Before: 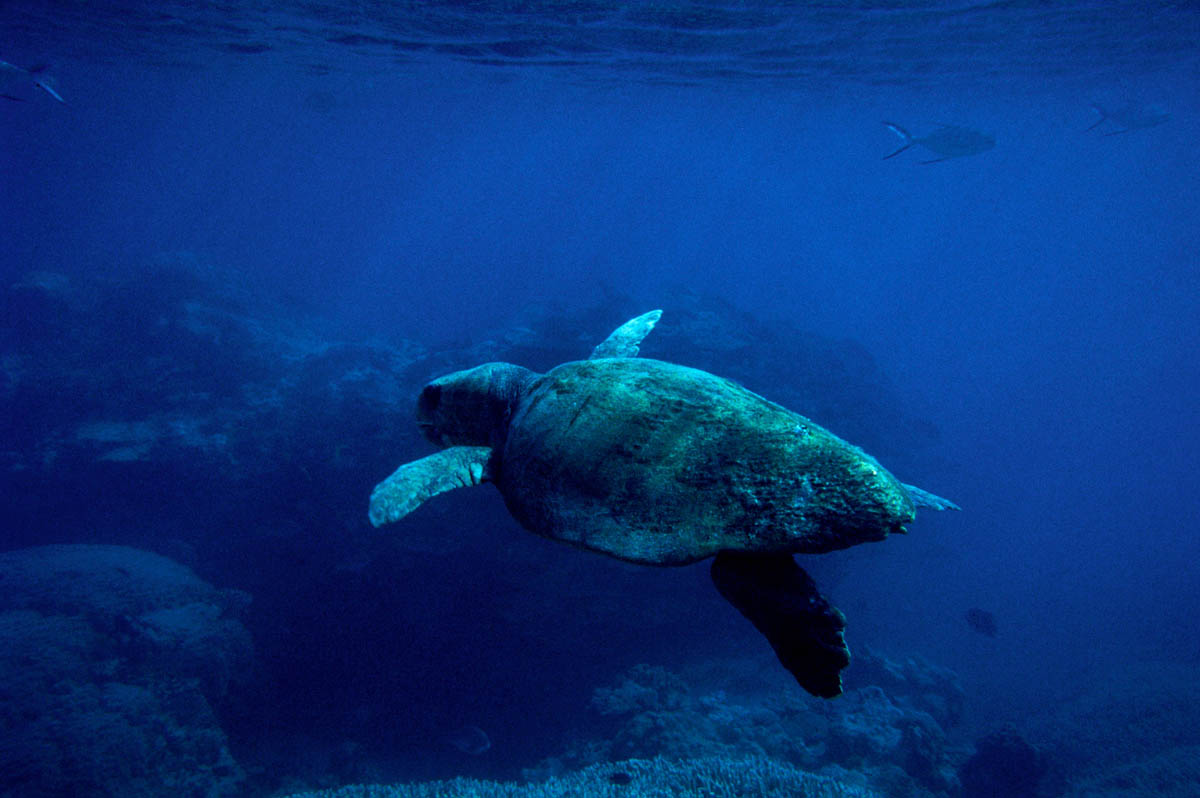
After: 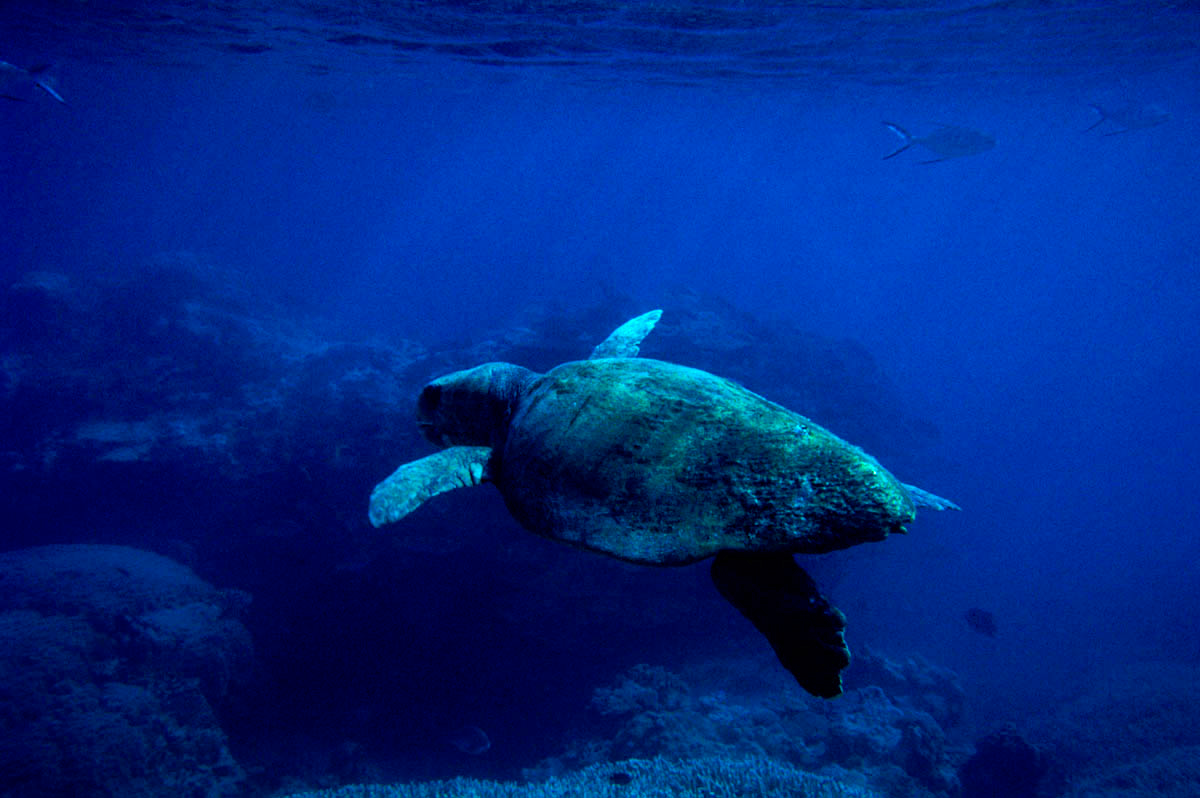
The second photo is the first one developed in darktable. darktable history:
color balance rgb: perceptual saturation grading › global saturation 40%, global vibrance 15%
velvia: strength 45%
